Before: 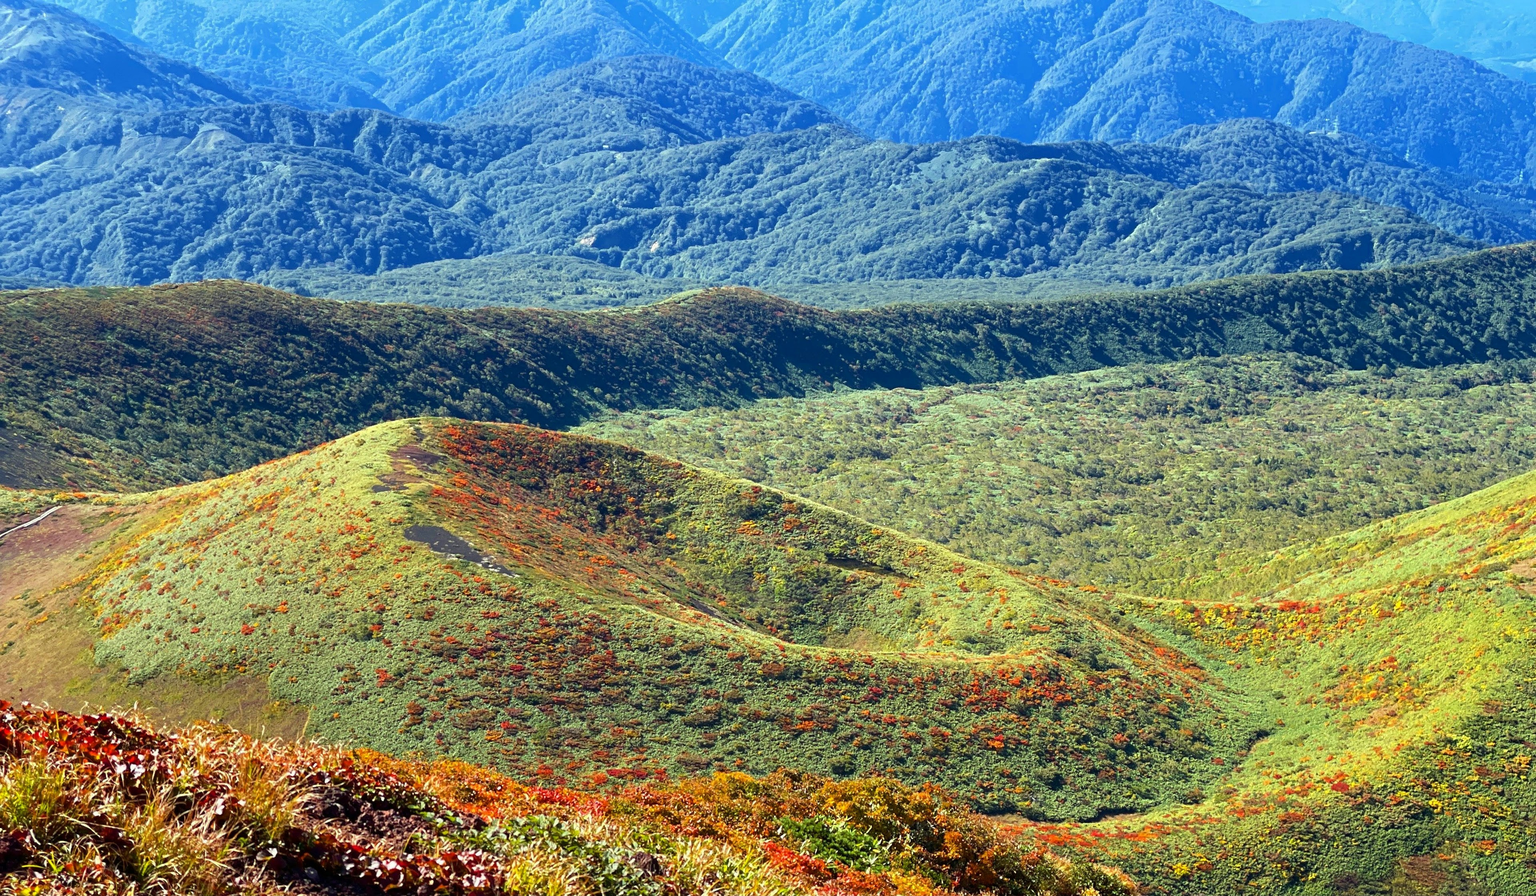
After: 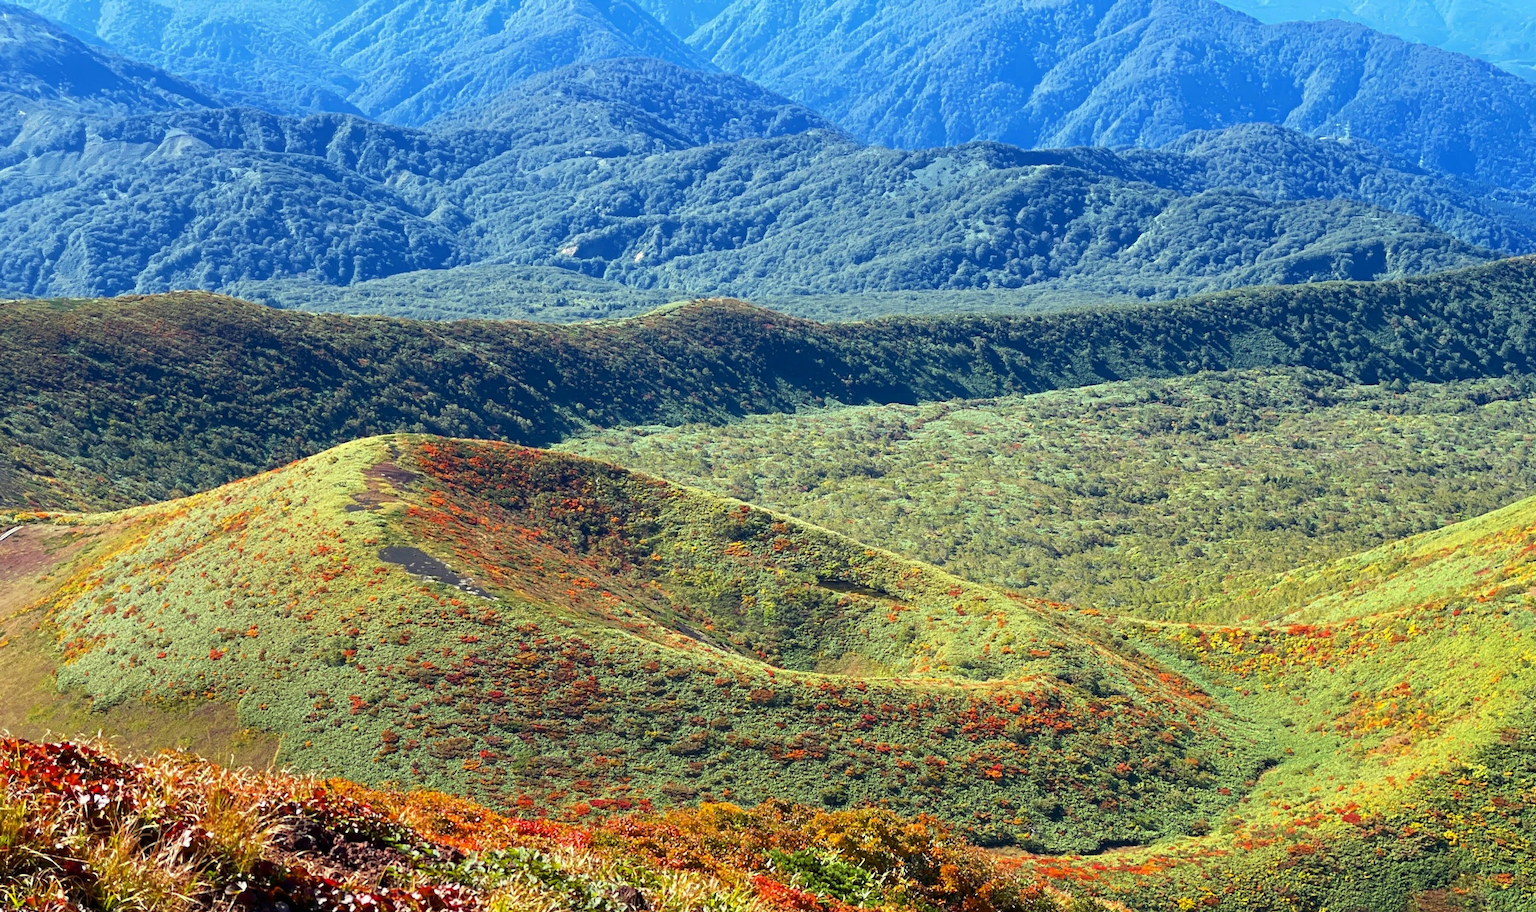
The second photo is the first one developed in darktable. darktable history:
crop and rotate: left 2.623%, right 1.132%, bottom 1.921%
